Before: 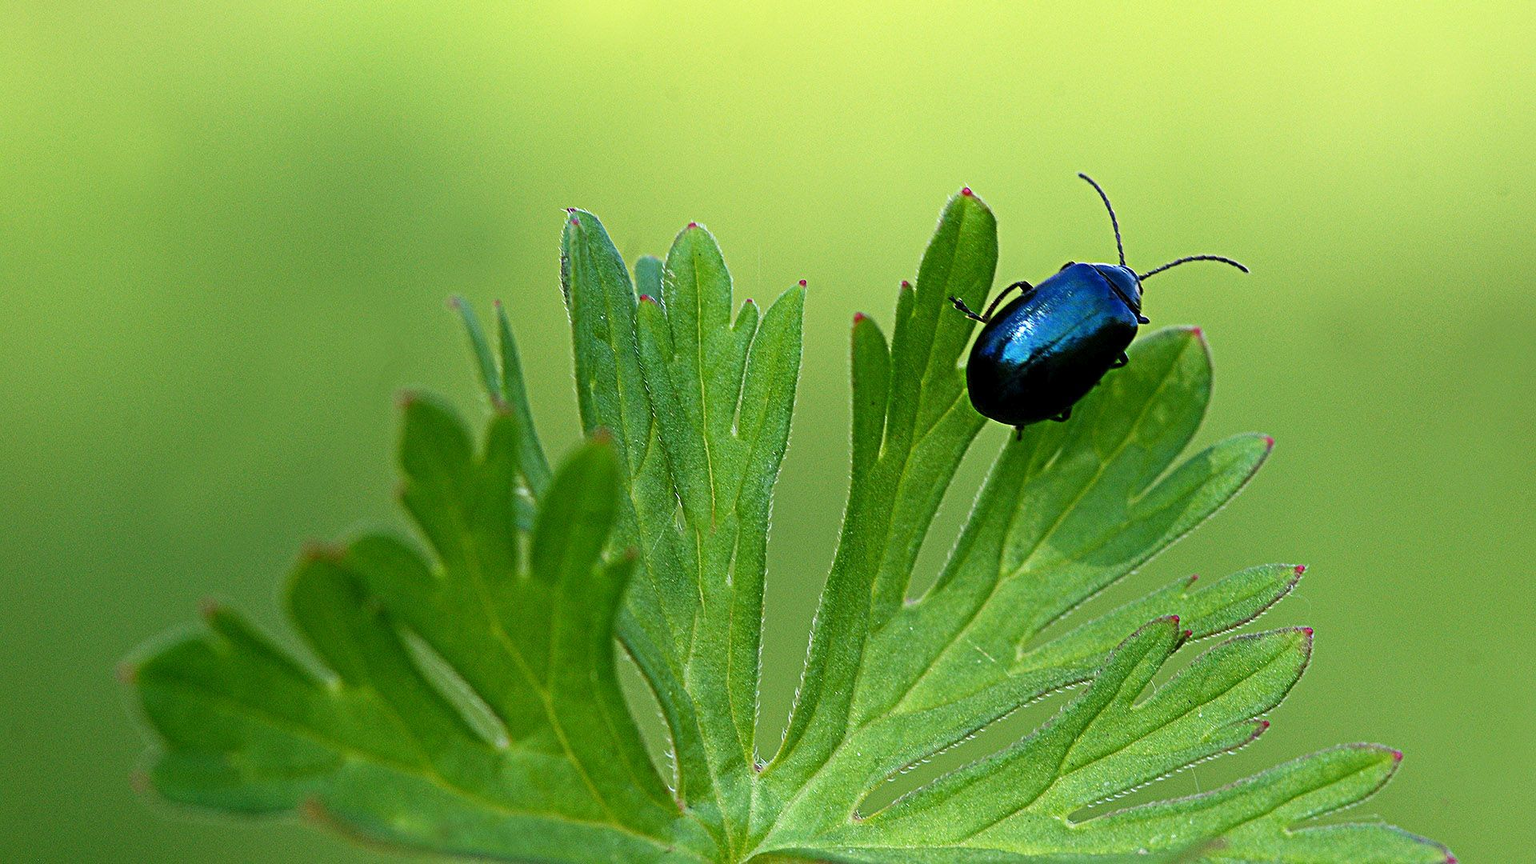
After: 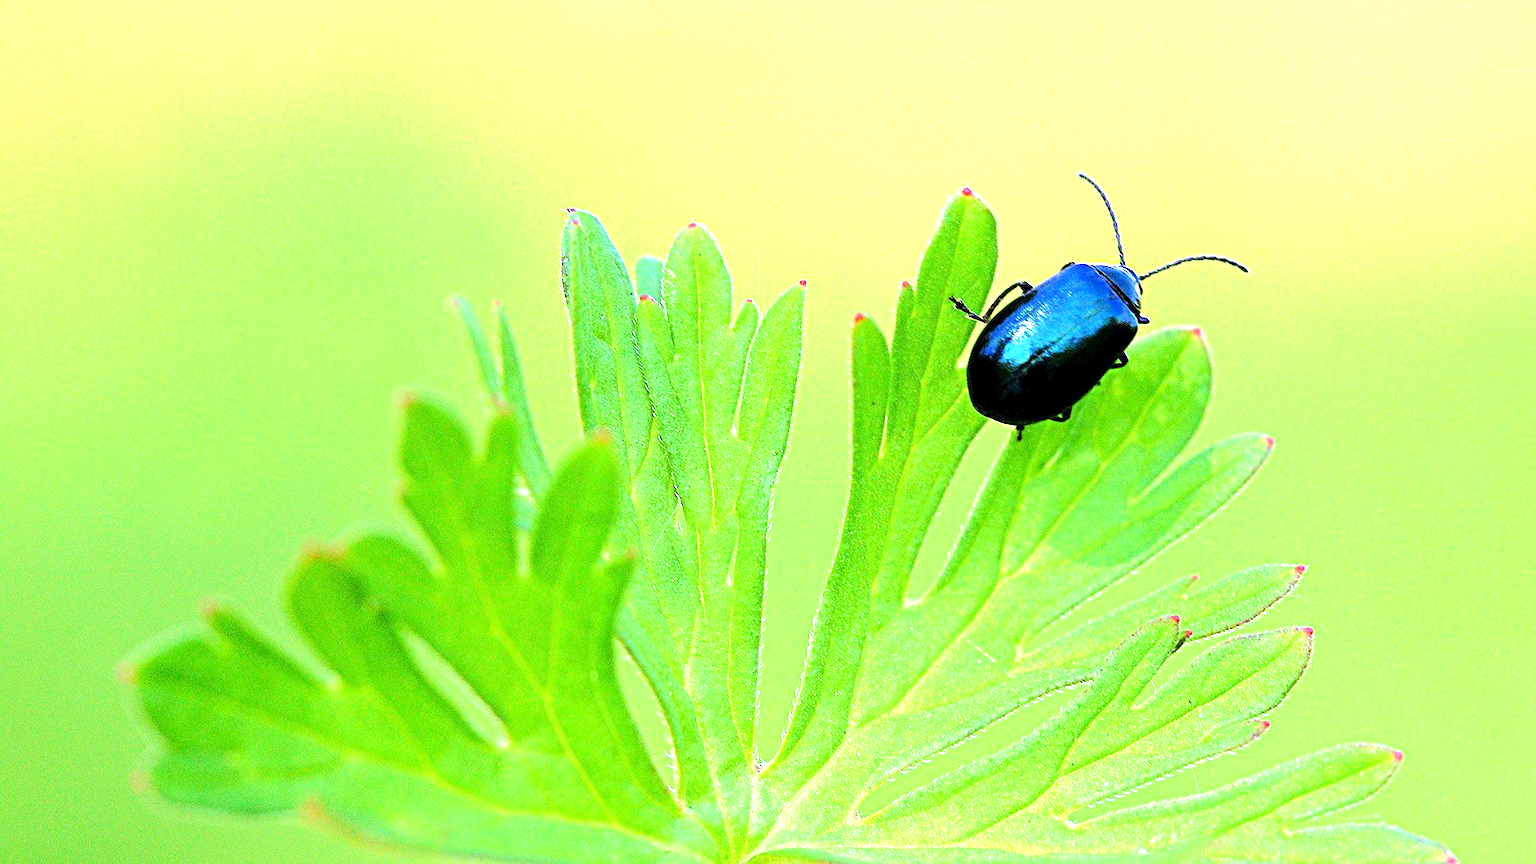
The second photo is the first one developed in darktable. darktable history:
exposure: black level correction 0.001, exposure 1.399 EV, compensate highlight preservation false
tone equalizer: -7 EV 0.151 EV, -6 EV 0.618 EV, -5 EV 1.12 EV, -4 EV 1.32 EV, -3 EV 1.13 EV, -2 EV 0.6 EV, -1 EV 0.16 EV, edges refinement/feathering 500, mask exposure compensation -1.57 EV, preserve details no
